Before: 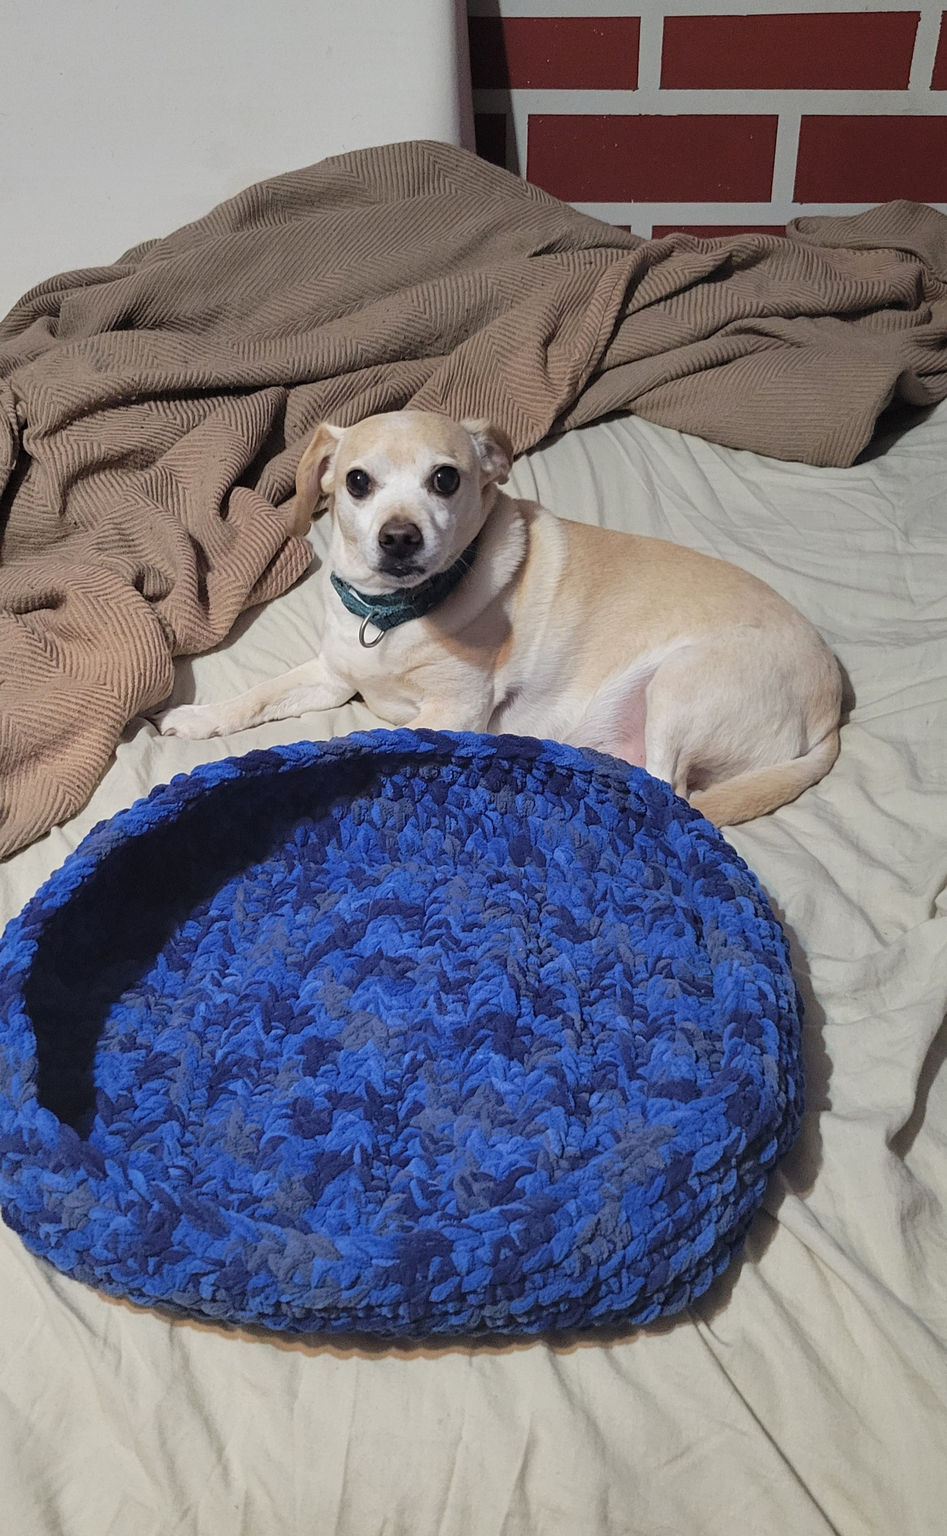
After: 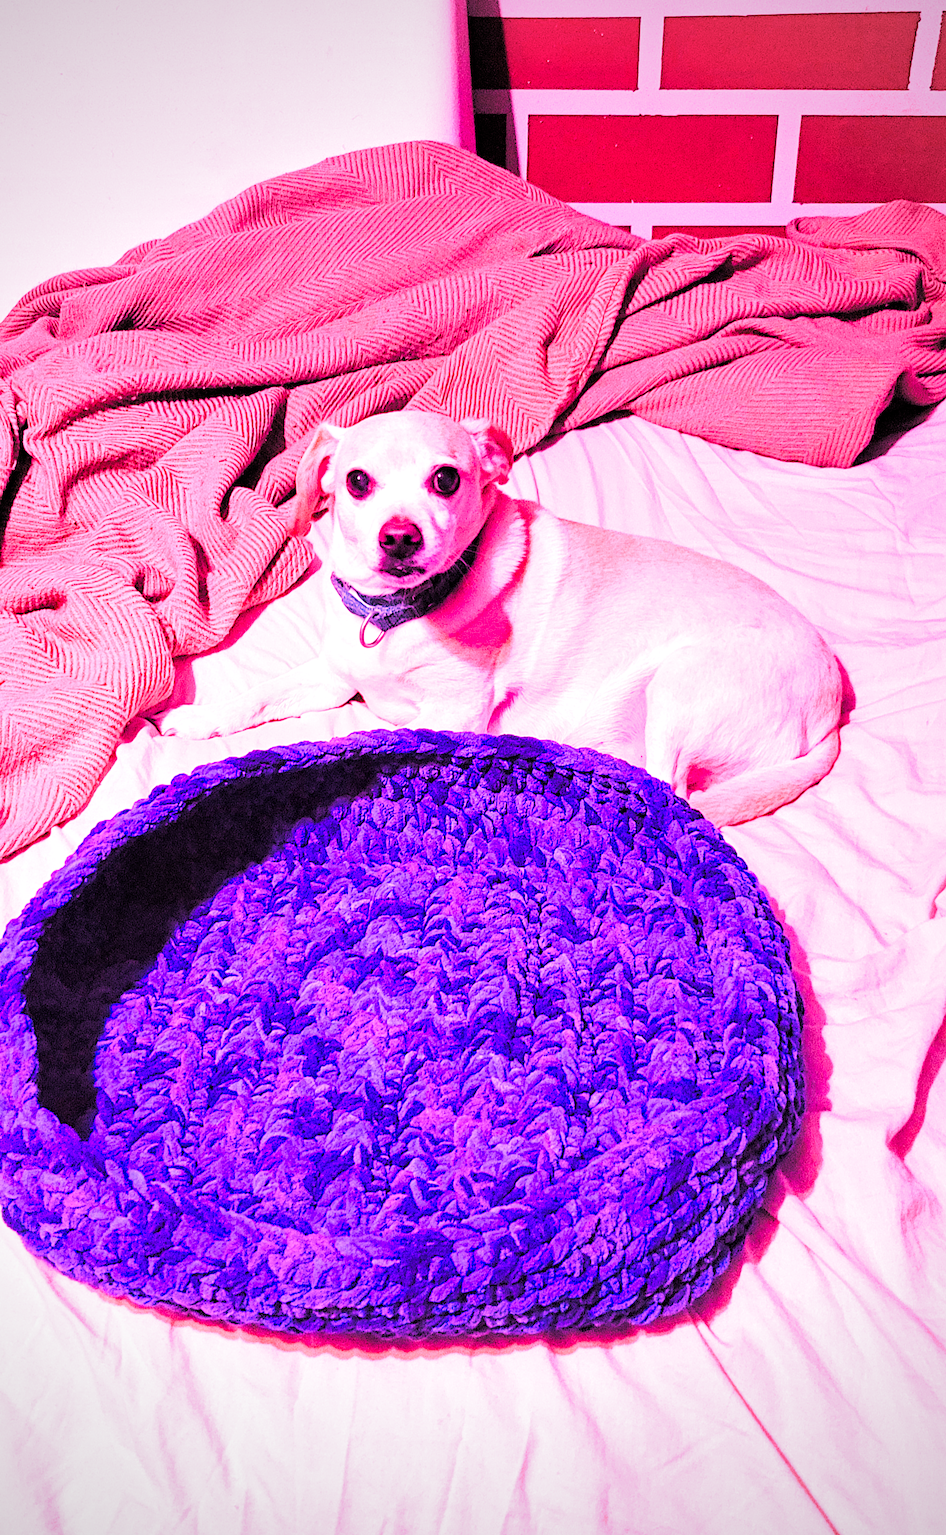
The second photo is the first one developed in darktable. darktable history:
raw chromatic aberrations: on, module defaults
color balance rgb: perceptual saturation grading › global saturation 25%, perceptual brilliance grading › mid-tones 10%, perceptual brilliance grading › shadows 15%, global vibrance 20%
exposure: black level correction -0.002, exposure 0.54 EV, compensate highlight preservation false
filmic: grey point source 18, black point source -8.65, white point source 2.45, grey point target 18, white point target 100, output power 2.2, latitude stops 2, contrast 1.5, saturation 100, global saturation 100
filmic rgb: black relative exposure -7.65 EV, white relative exposure 4.56 EV, hardness 3.61
haze removal: strength 0.29, distance 0.25, compatibility mode true, adaptive false
highlight reconstruction: method reconstruct color, iterations 1, diameter of reconstruction 64 px
hot pixels: on, module defaults
lens correction: scale 1.01, crop 1, focal 85, aperture 2.8, distance 10.02, camera "Canon EOS RP", lens "Canon RF 85mm F2 MACRO IS STM"
raw denoise: x [[0, 0.25, 0.5, 0.75, 1] ×4]
tone equalizer: on, module defaults
vibrance: on, module defaults
vignetting: fall-off radius 60.92%
white balance: red 2.04, blue 1.628
local contrast: mode bilateral grid, contrast 20, coarseness 50, detail 120%, midtone range 0.2
contrast brightness saturation: saturation -0.05
levels: mode automatic, black 0.023%, white 99.97%, levels [0.062, 0.494, 0.925]
velvia: strength 15% | blend: blend mode lighten, opacity 100%; mask: uniform (no mask)
